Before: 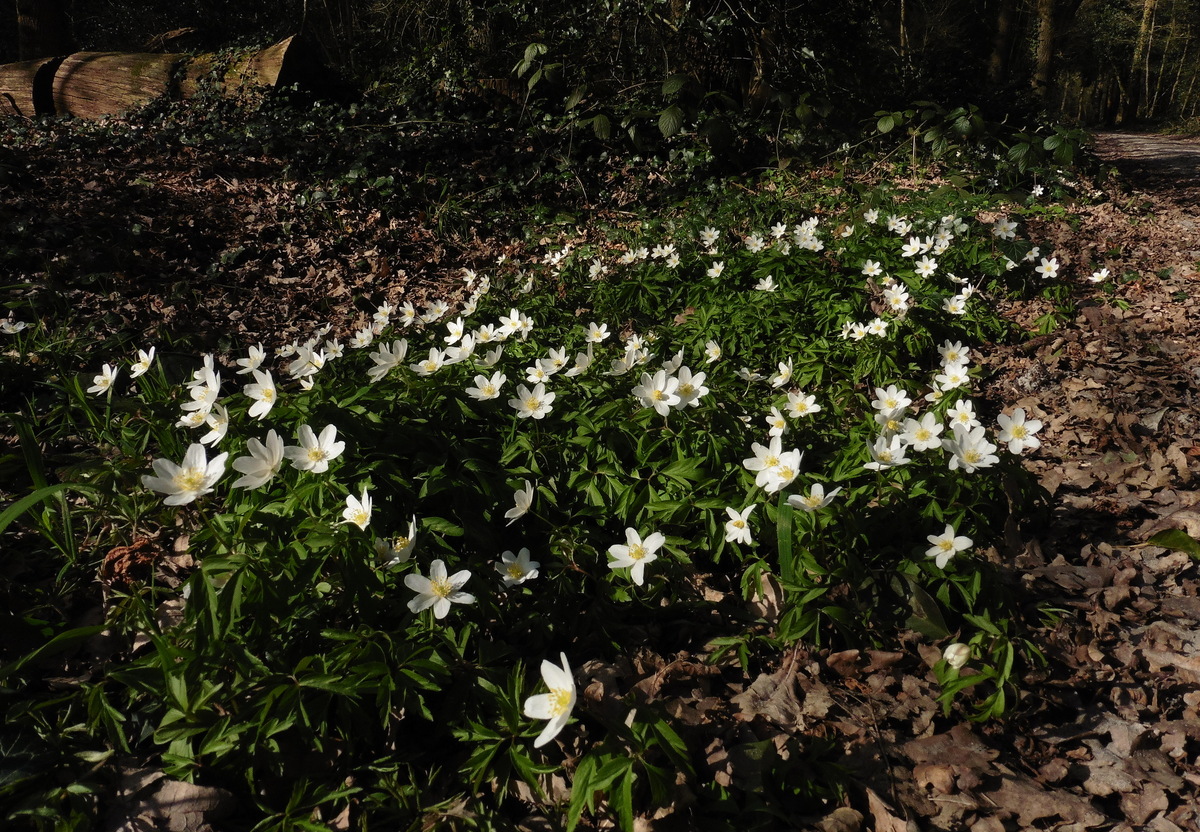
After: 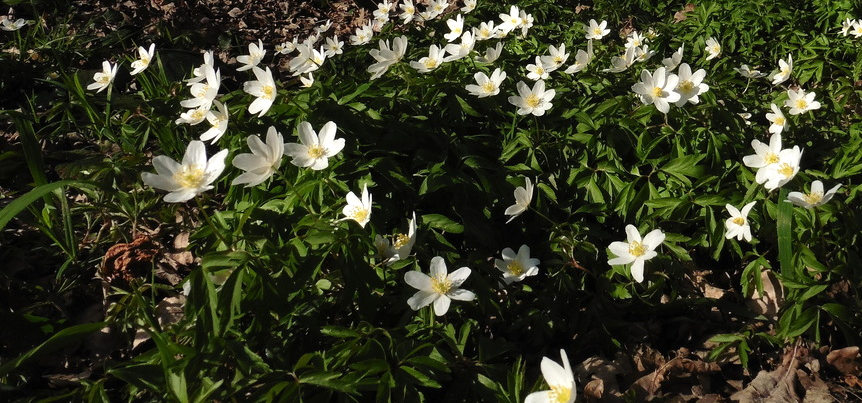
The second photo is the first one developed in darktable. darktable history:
exposure: black level correction 0, exposure 0.3 EV, compensate highlight preservation false
crop: top 36.461%, right 28.156%, bottom 15.059%
